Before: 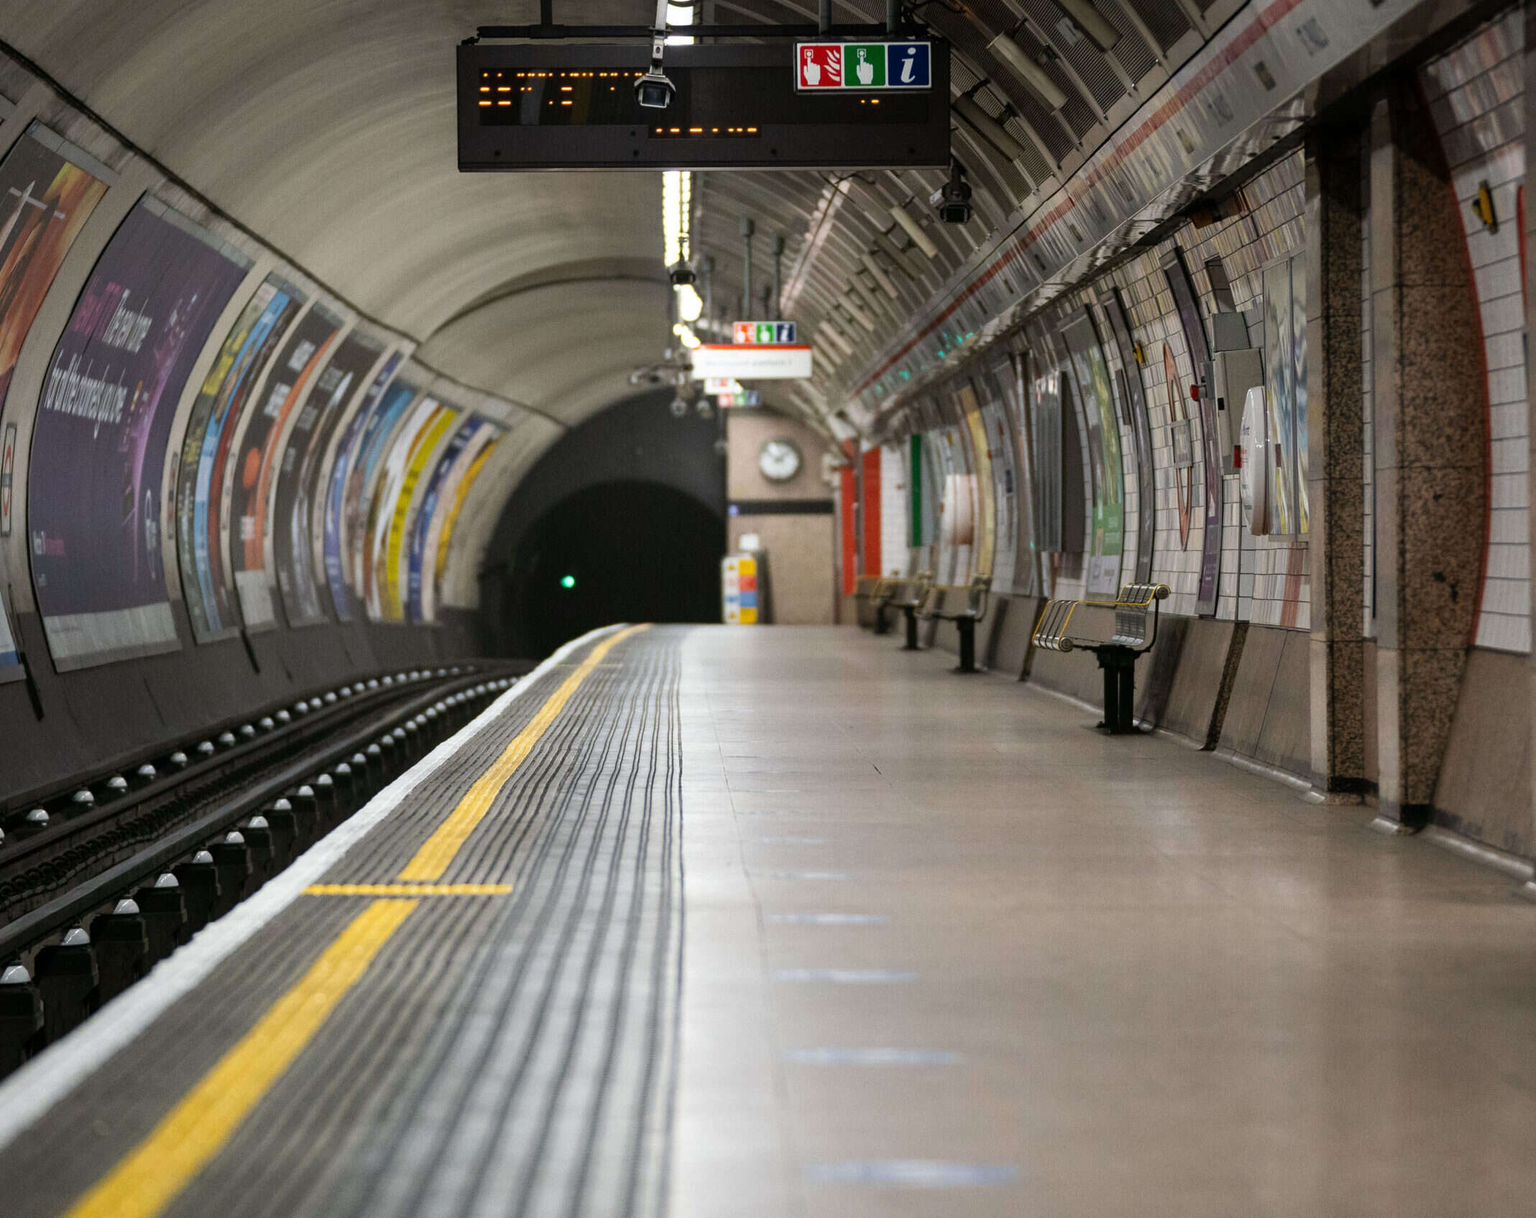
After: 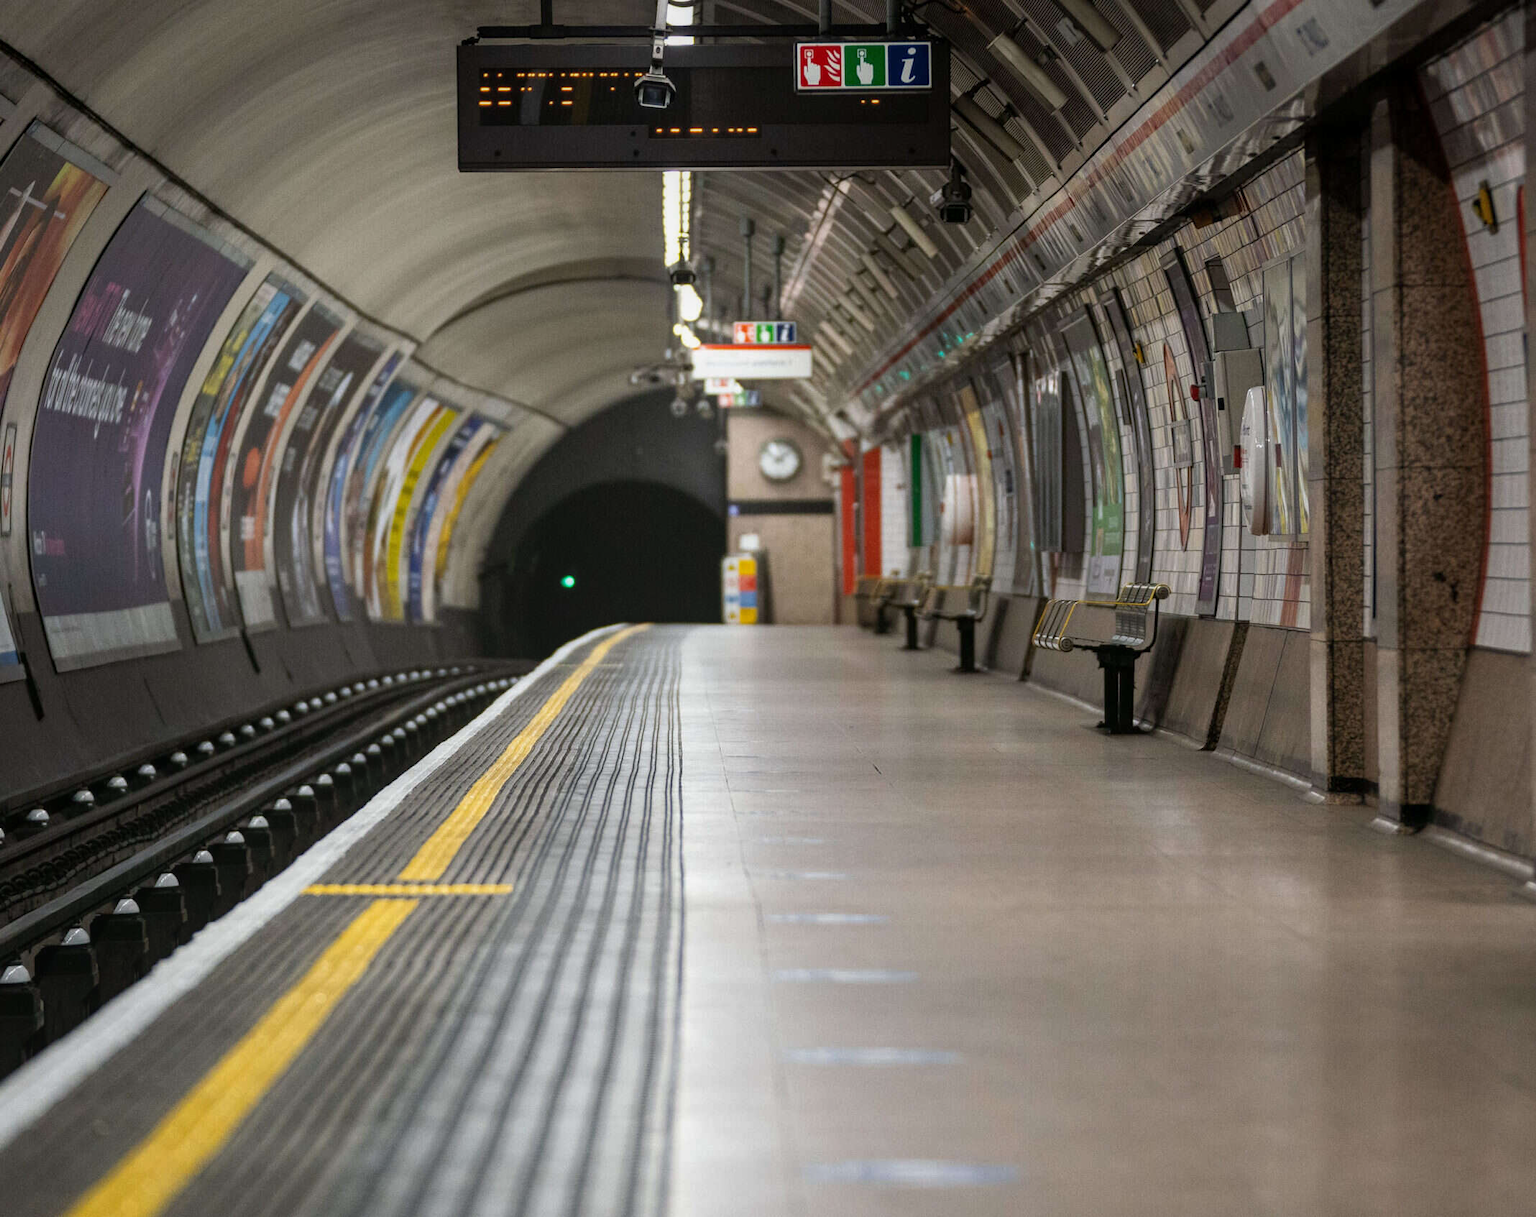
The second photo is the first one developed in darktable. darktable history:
local contrast: detail 110%
base curve: curves: ch0 [(0, 0) (0.303, 0.277) (1, 1)]
